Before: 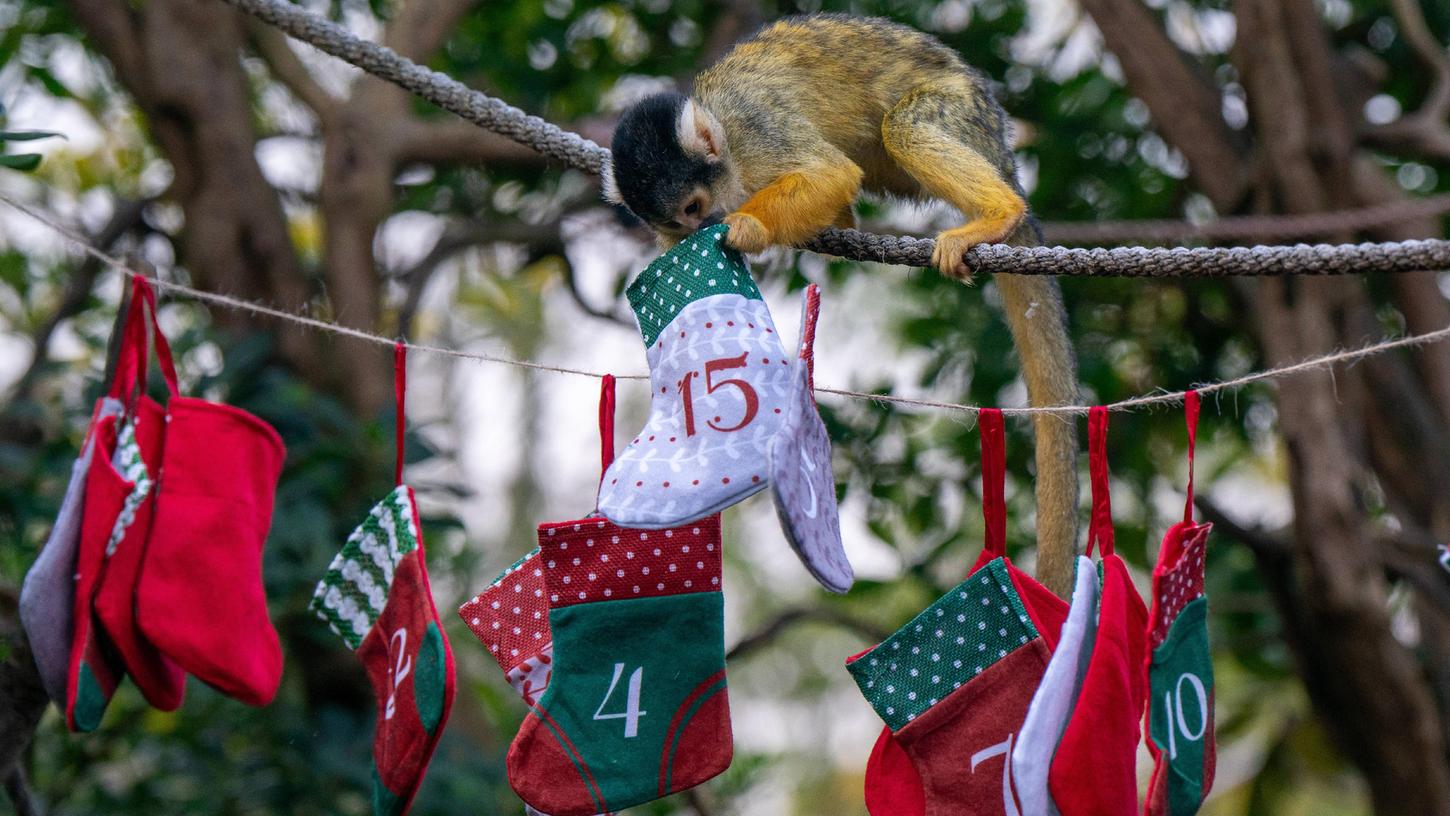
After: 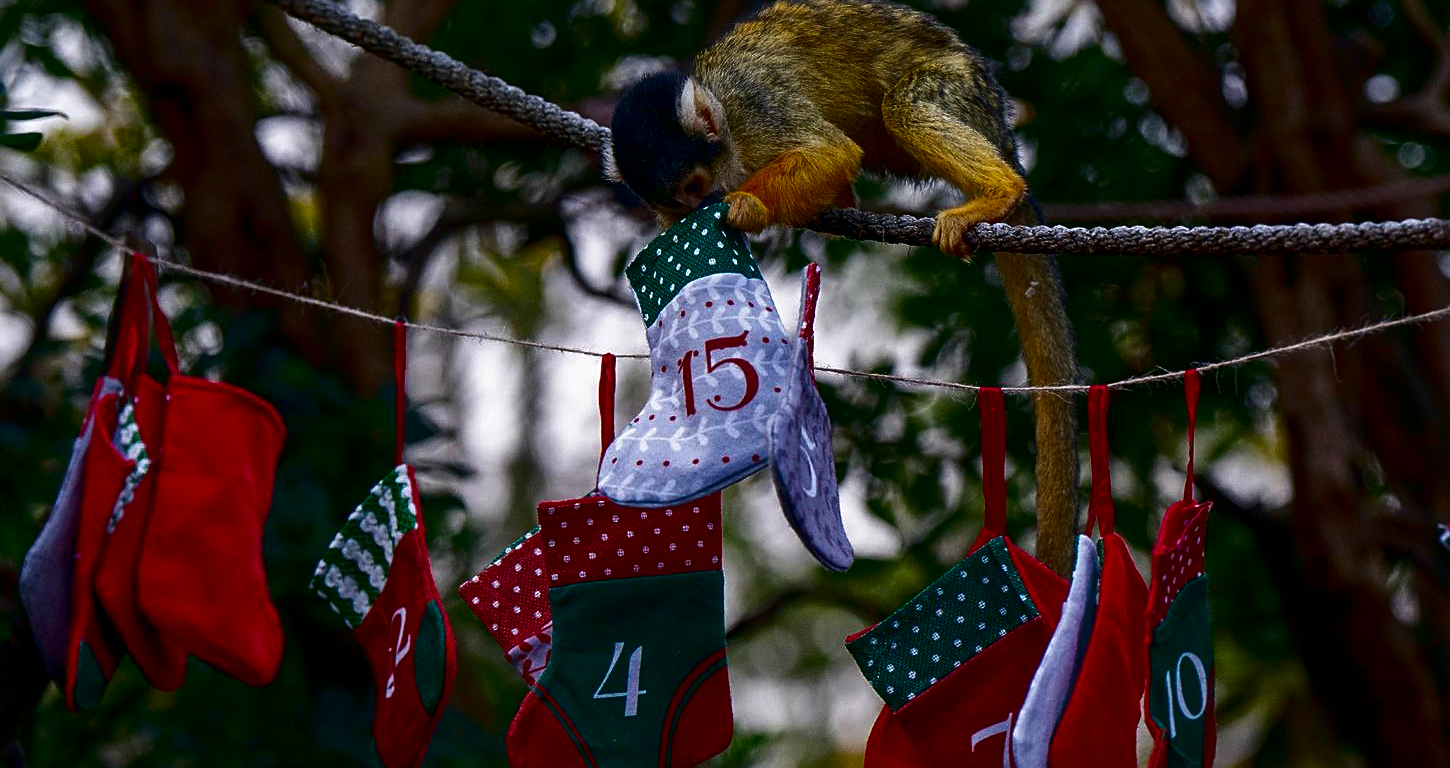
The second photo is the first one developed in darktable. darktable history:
contrast brightness saturation: contrast 0.09, brightness -0.594, saturation 0.173
sharpen: on, module defaults
crop and rotate: top 2.622%, bottom 3.238%
